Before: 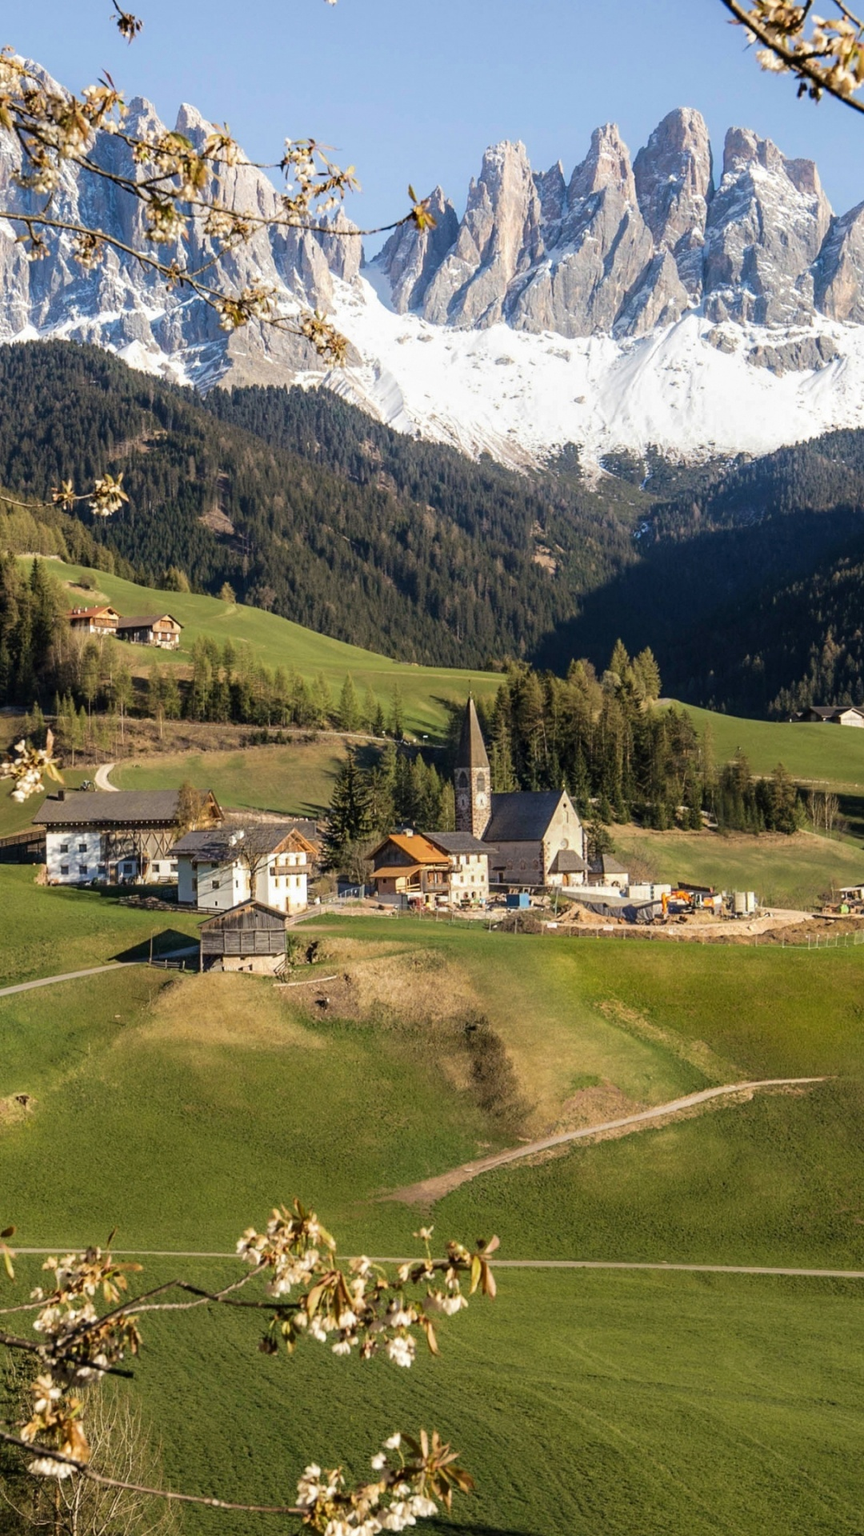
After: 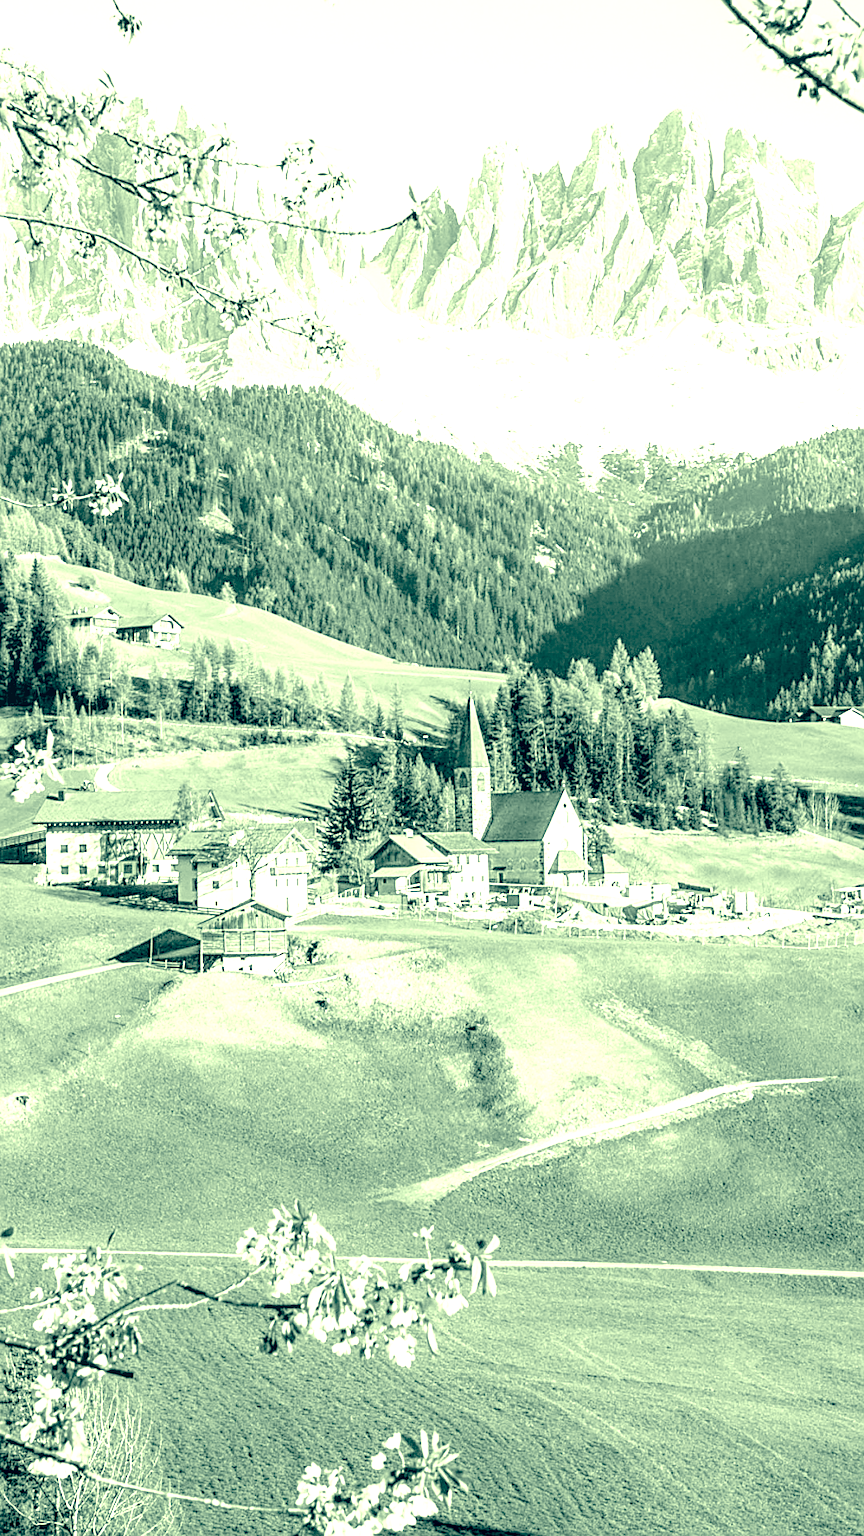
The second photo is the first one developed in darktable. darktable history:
color zones: curves: ch0 [(0, 0.466) (0.128, 0.466) (0.25, 0.5) (0.375, 0.456) (0.5, 0.5) (0.625, 0.5) (0.737, 0.652) (0.875, 0.5)]; ch1 [(0, 0.603) (0.125, 0.618) (0.261, 0.348) (0.372, 0.353) (0.497, 0.363) (0.611, 0.45) (0.731, 0.427) (0.875, 0.518) (0.998, 0.652)]; ch2 [(0, 0.559) (0.125, 0.451) (0.253, 0.564) (0.37, 0.578) (0.5, 0.466) (0.625, 0.471) (0.731, 0.471) (0.88, 0.485)]
sharpen: on, module defaults
tone equalizer: -8 EV -0.73 EV, -7 EV -0.677 EV, -6 EV -0.563 EV, -5 EV -0.371 EV, -3 EV 0.368 EV, -2 EV 0.6 EV, -1 EV 0.7 EV, +0 EV 0.754 EV, mask exposure compensation -0.515 EV
local contrast: detail 144%
color correction: highlights a* -15.86, highlights b* 39.53, shadows a* -39.2, shadows b* -26.93
exposure: exposure 1.476 EV, compensate highlight preservation false
color calibration: output gray [0.267, 0.423, 0.261, 0], illuminant as shot in camera, x 0.37, y 0.382, temperature 4318.58 K
levels: levels [0.072, 0.414, 0.976]
